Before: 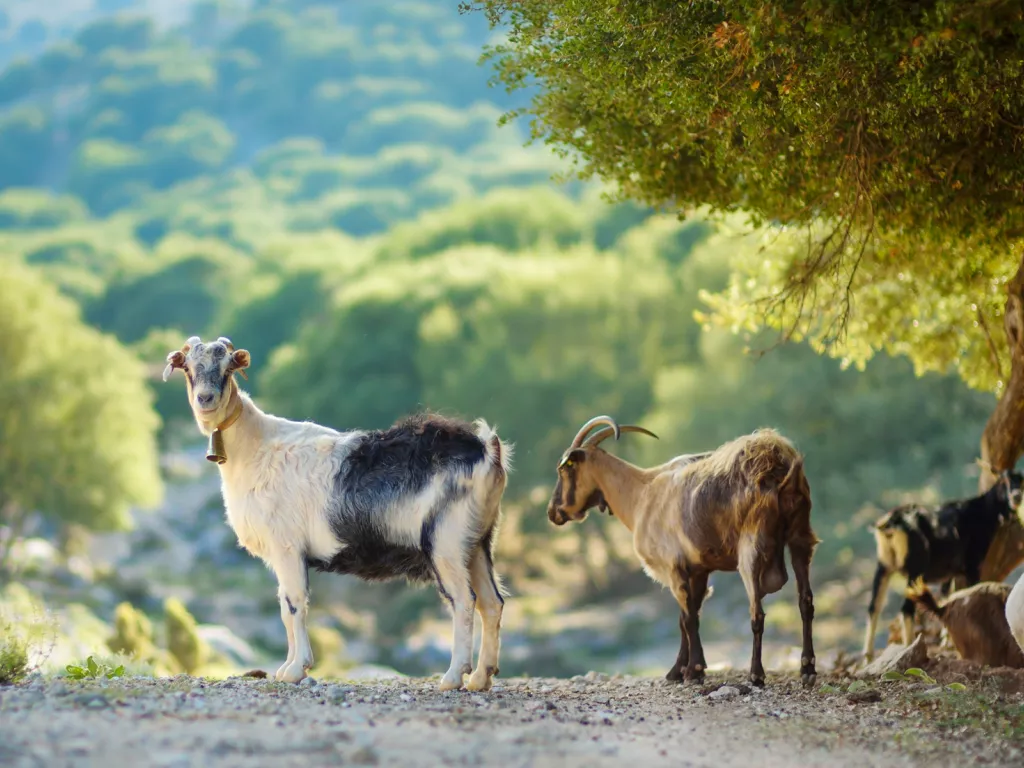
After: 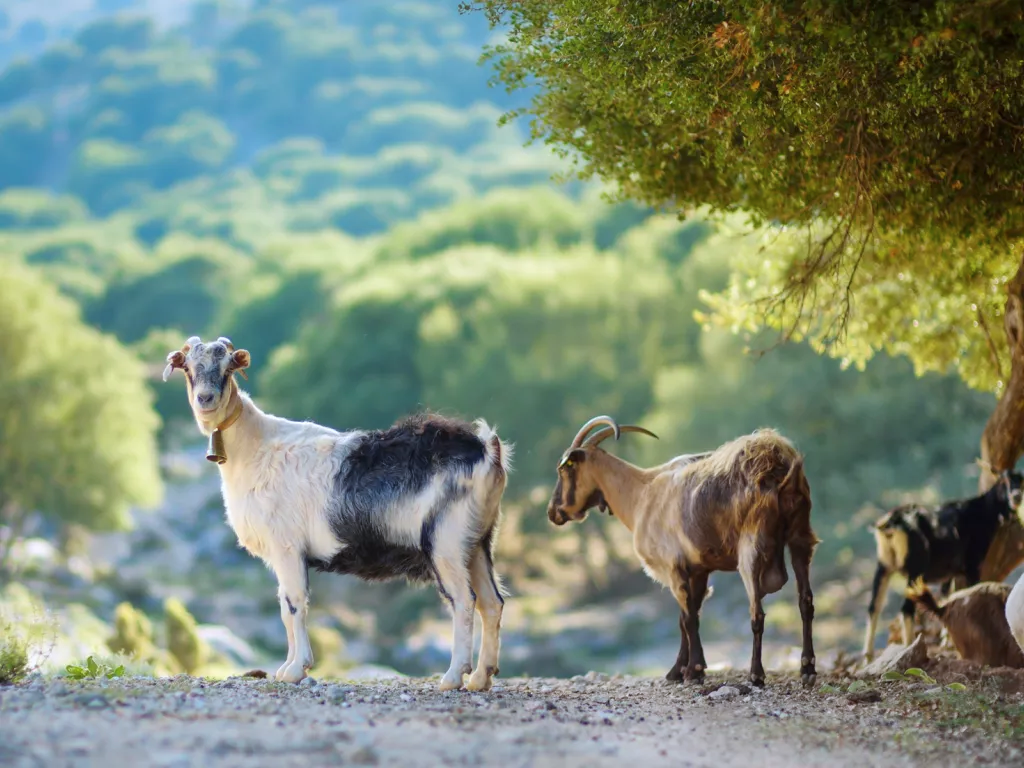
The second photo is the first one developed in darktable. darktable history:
color calibration: illuminant as shot in camera, x 0.358, y 0.373, temperature 4628.91 K, clip negative RGB from gamut false
